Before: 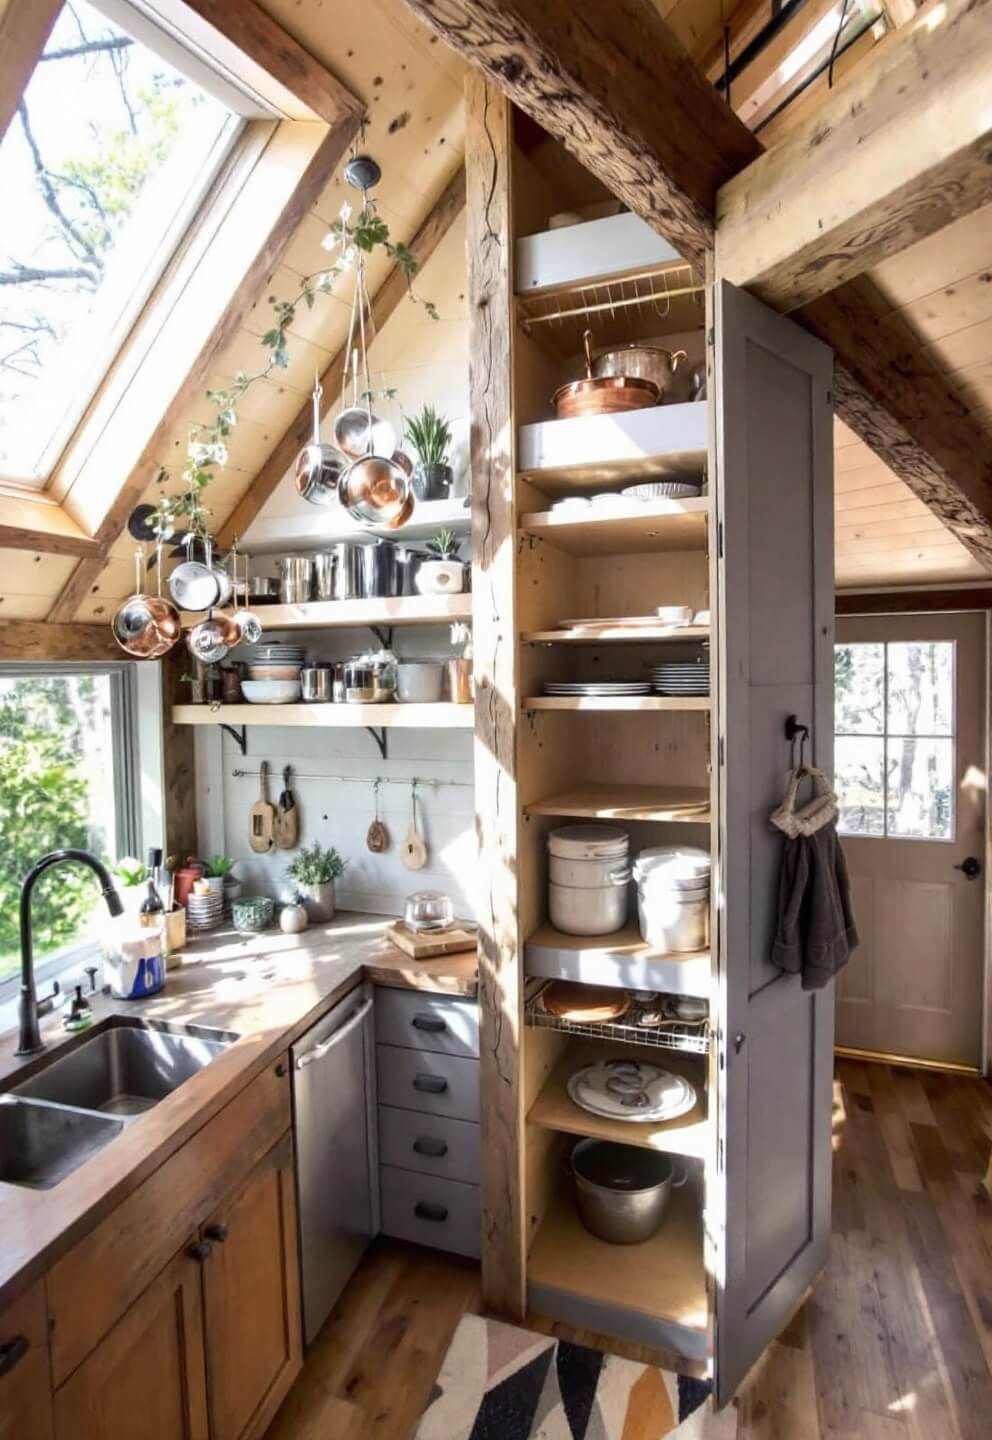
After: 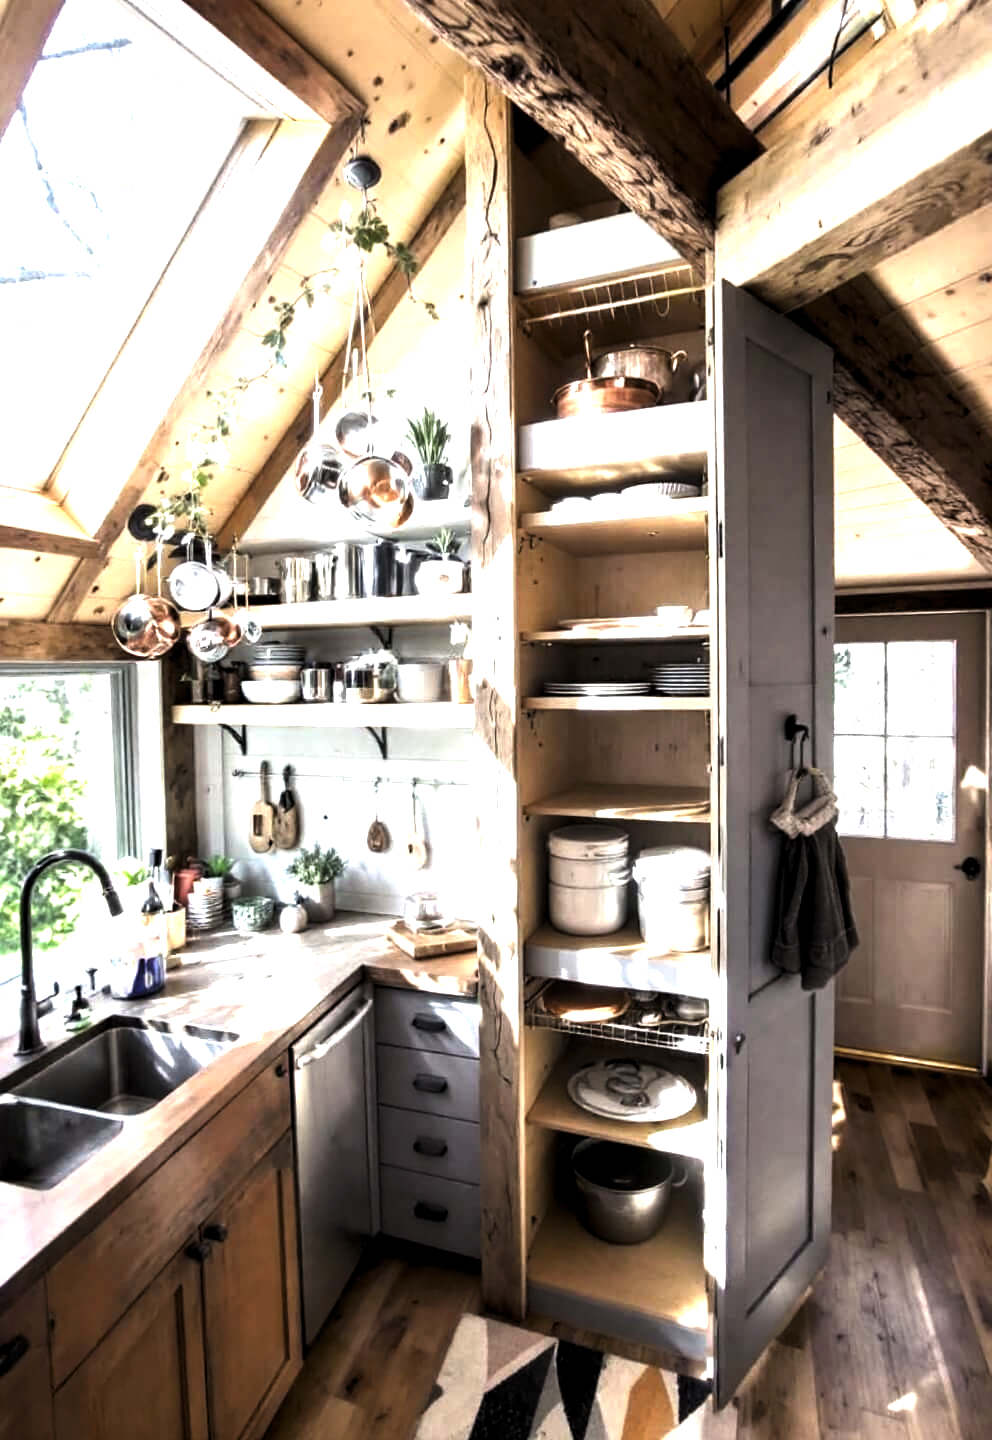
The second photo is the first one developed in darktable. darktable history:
exposure: black level correction 0, exposure 0.9 EV, compensate highlight preservation false
levels: levels [0.101, 0.578, 0.953]
